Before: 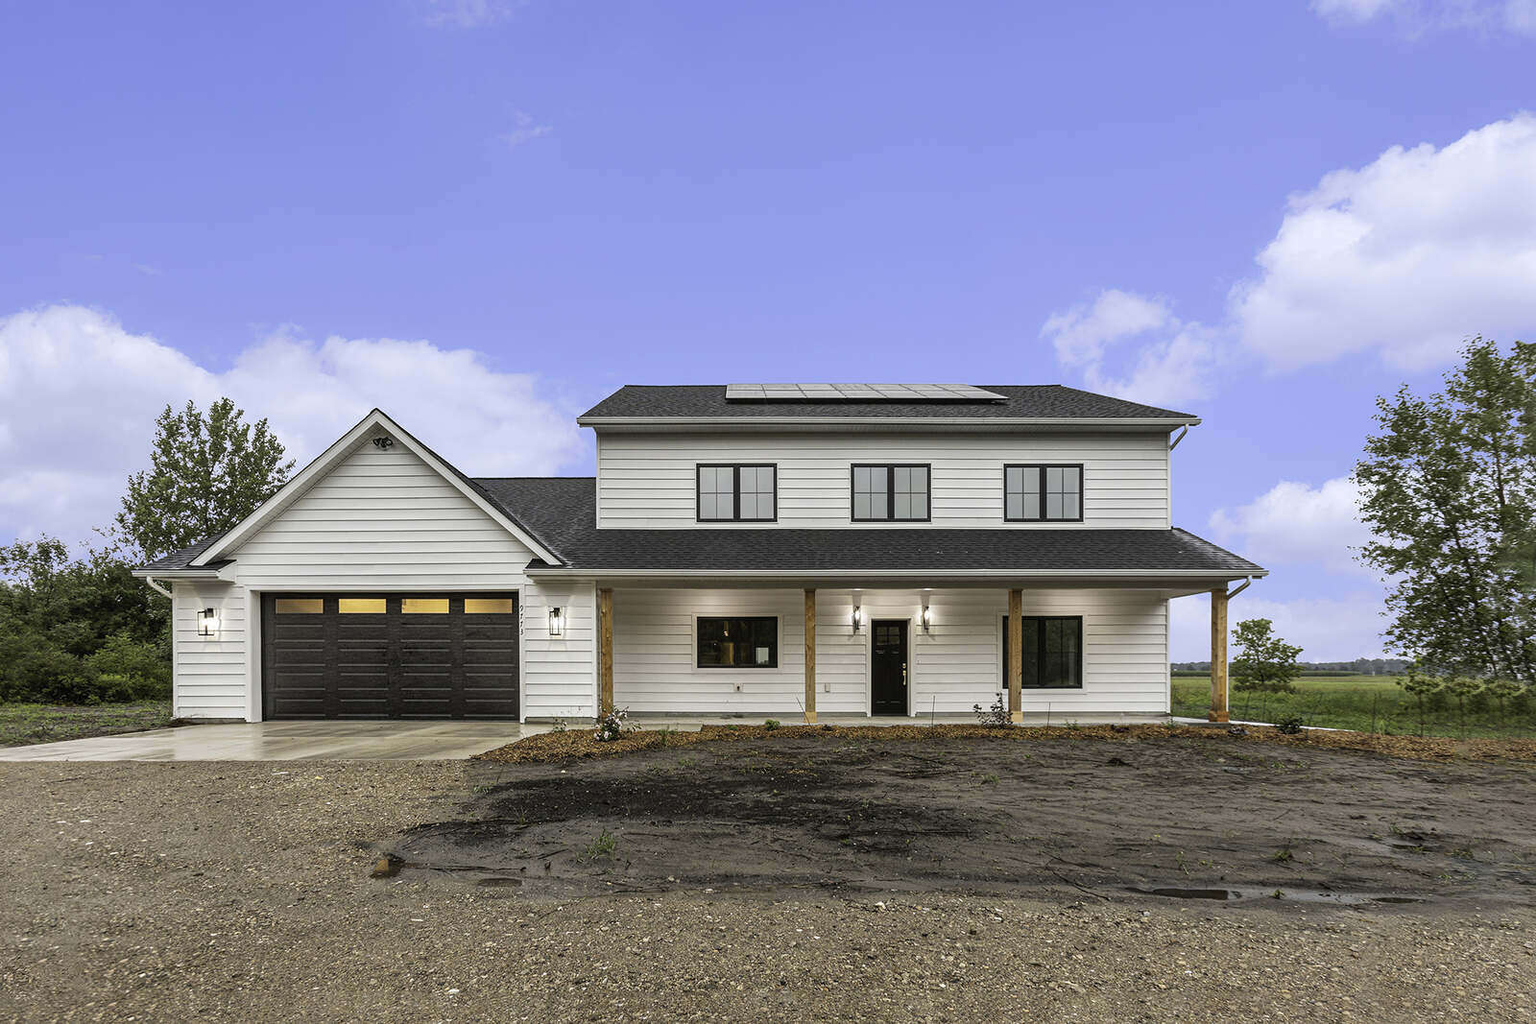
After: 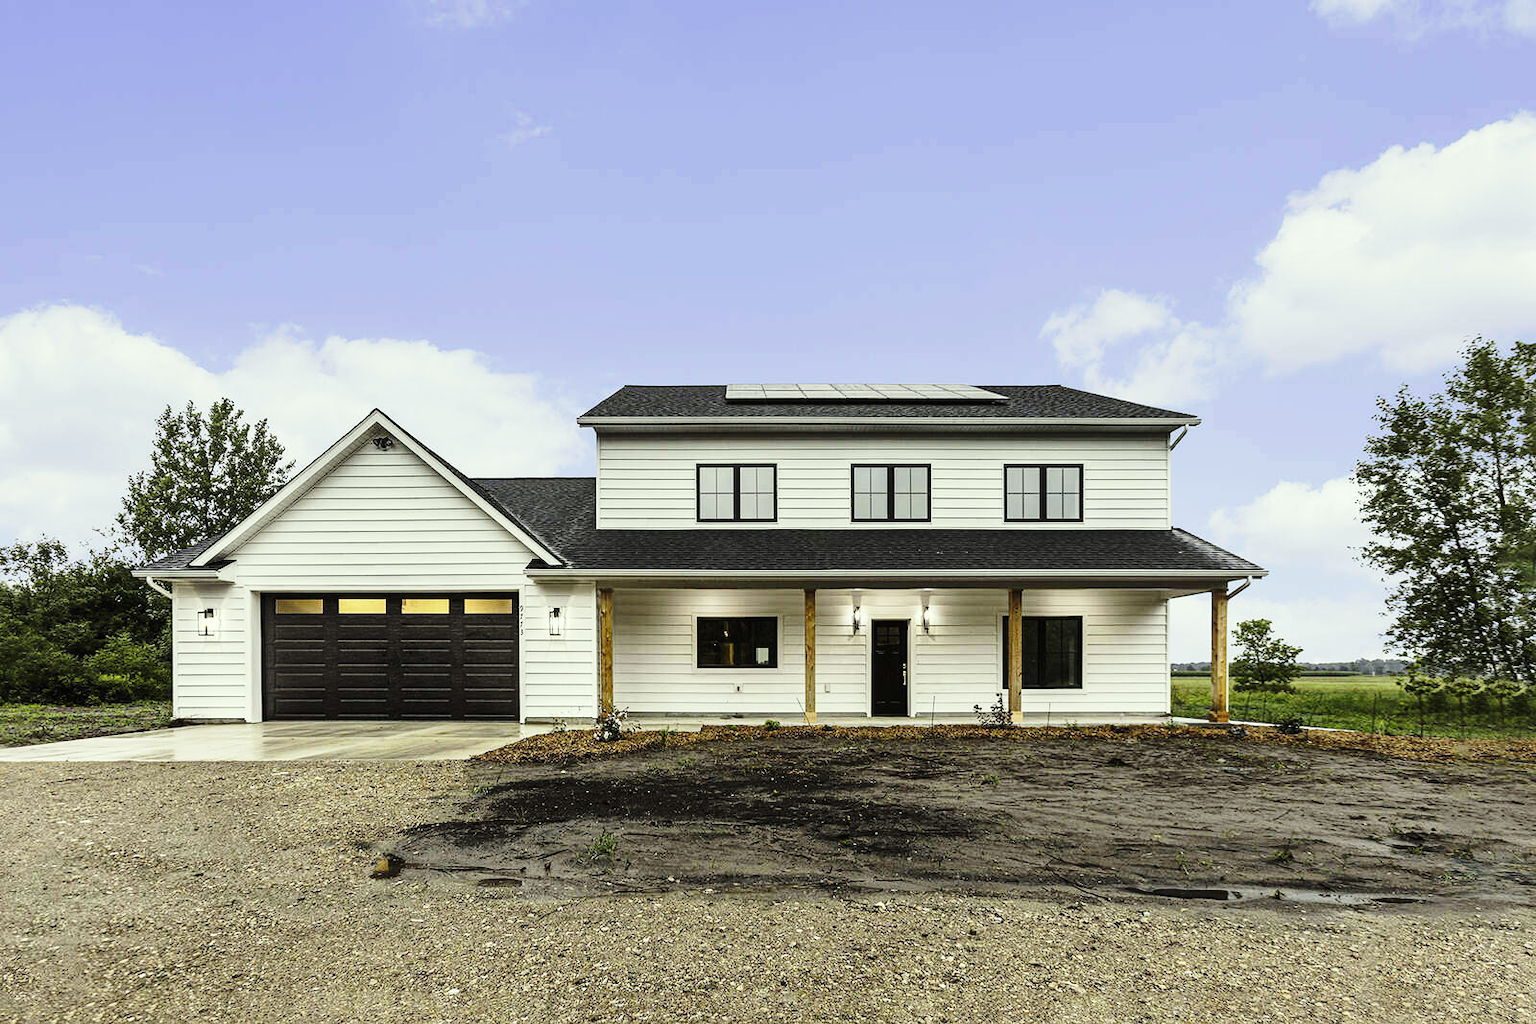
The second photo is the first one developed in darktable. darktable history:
base curve: curves: ch0 [(0, 0) (0.028, 0.03) (0.121, 0.232) (0.46, 0.748) (0.859, 0.968) (1, 1)], preserve colors none
graduated density: rotation 5.63°, offset 76.9
tone equalizer: -8 EV -0.417 EV, -7 EV -0.389 EV, -6 EV -0.333 EV, -5 EV -0.222 EV, -3 EV 0.222 EV, -2 EV 0.333 EV, -1 EV 0.389 EV, +0 EV 0.417 EV, edges refinement/feathering 500, mask exposure compensation -1.57 EV, preserve details no
color correction: highlights a* -4.28, highlights b* 6.53
